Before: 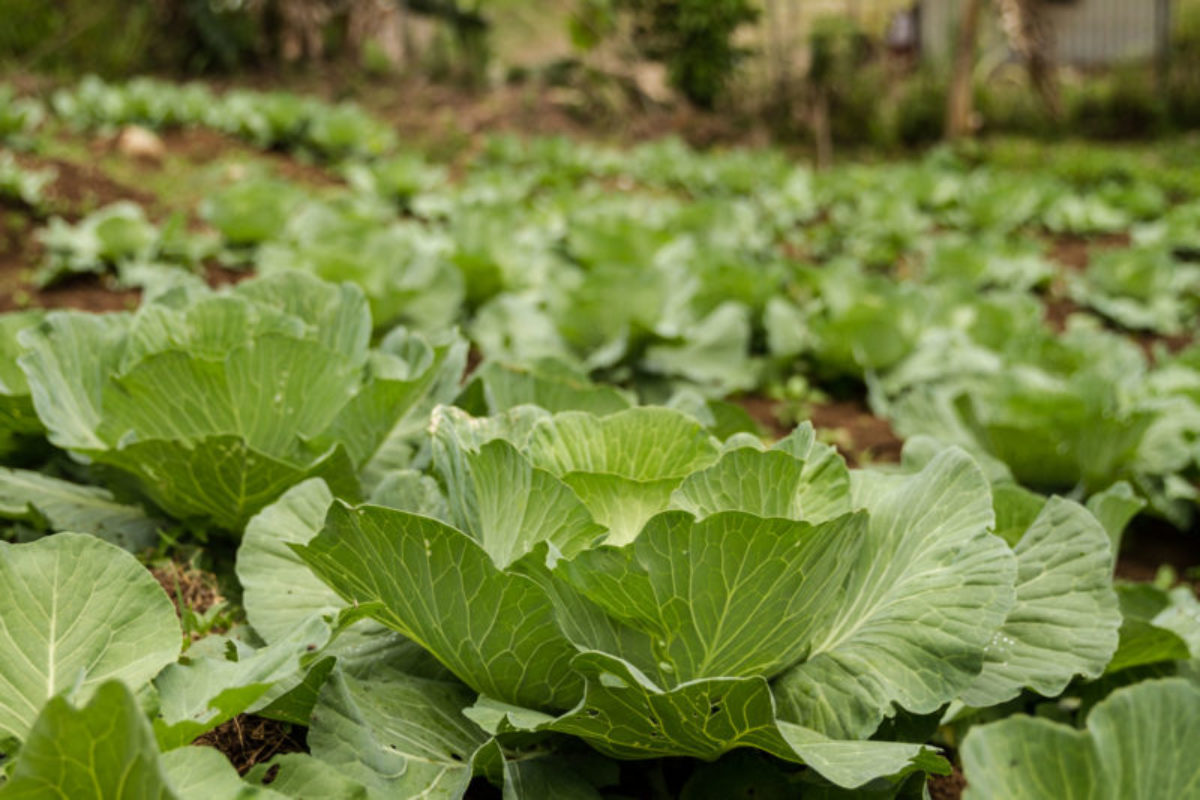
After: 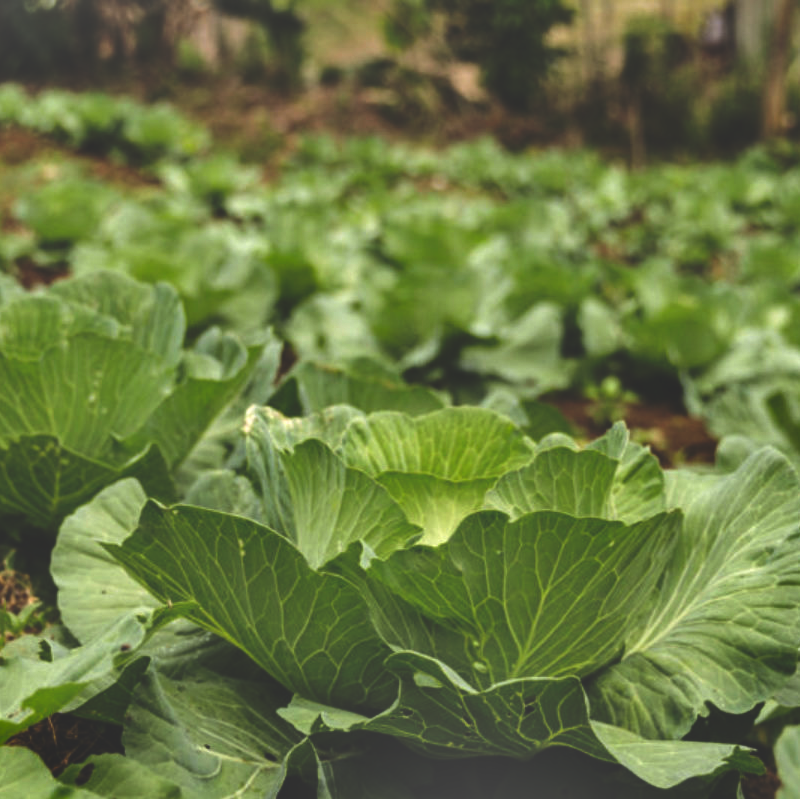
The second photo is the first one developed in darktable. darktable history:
crop and rotate: left 15.546%, right 17.787%
rgb curve: curves: ch0 [(0, 0.186) (0.314, 0.284) (0.775, 0.708) (1, 1)], compensate middle gray true, preserve colors none
tone equalizer: -8 EV -0.417 EV, -7 EV -0.389 EV, -6 EV -0.333 EV, -5 EV -0.222 EV, -3 EV 0.222 EV, -2 EV 0.333 EV, -1 EV 0.389 EV, +0 EV 0.417 EV, edges refinement/feathering 500, mask exposure compensation -1.57 EV, preserve details no
shadows and highlights: radius 123.98, shadows 100, white point adjustment -3, highlights -100, highlights color adjustment 89.84%, soften with gaussian
